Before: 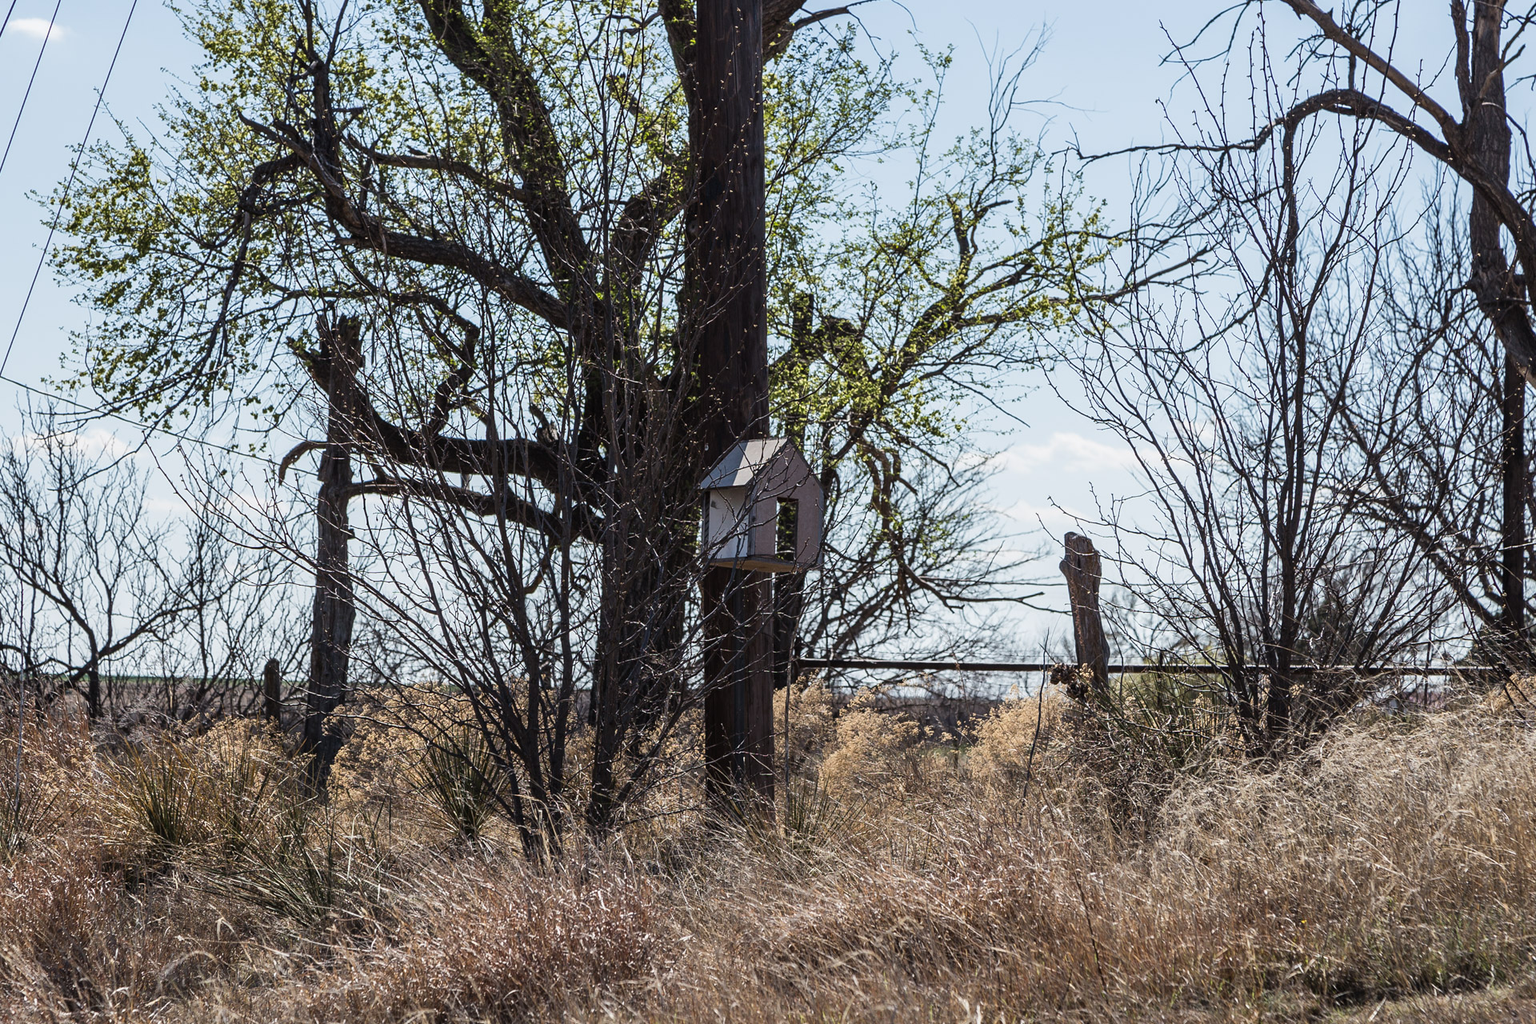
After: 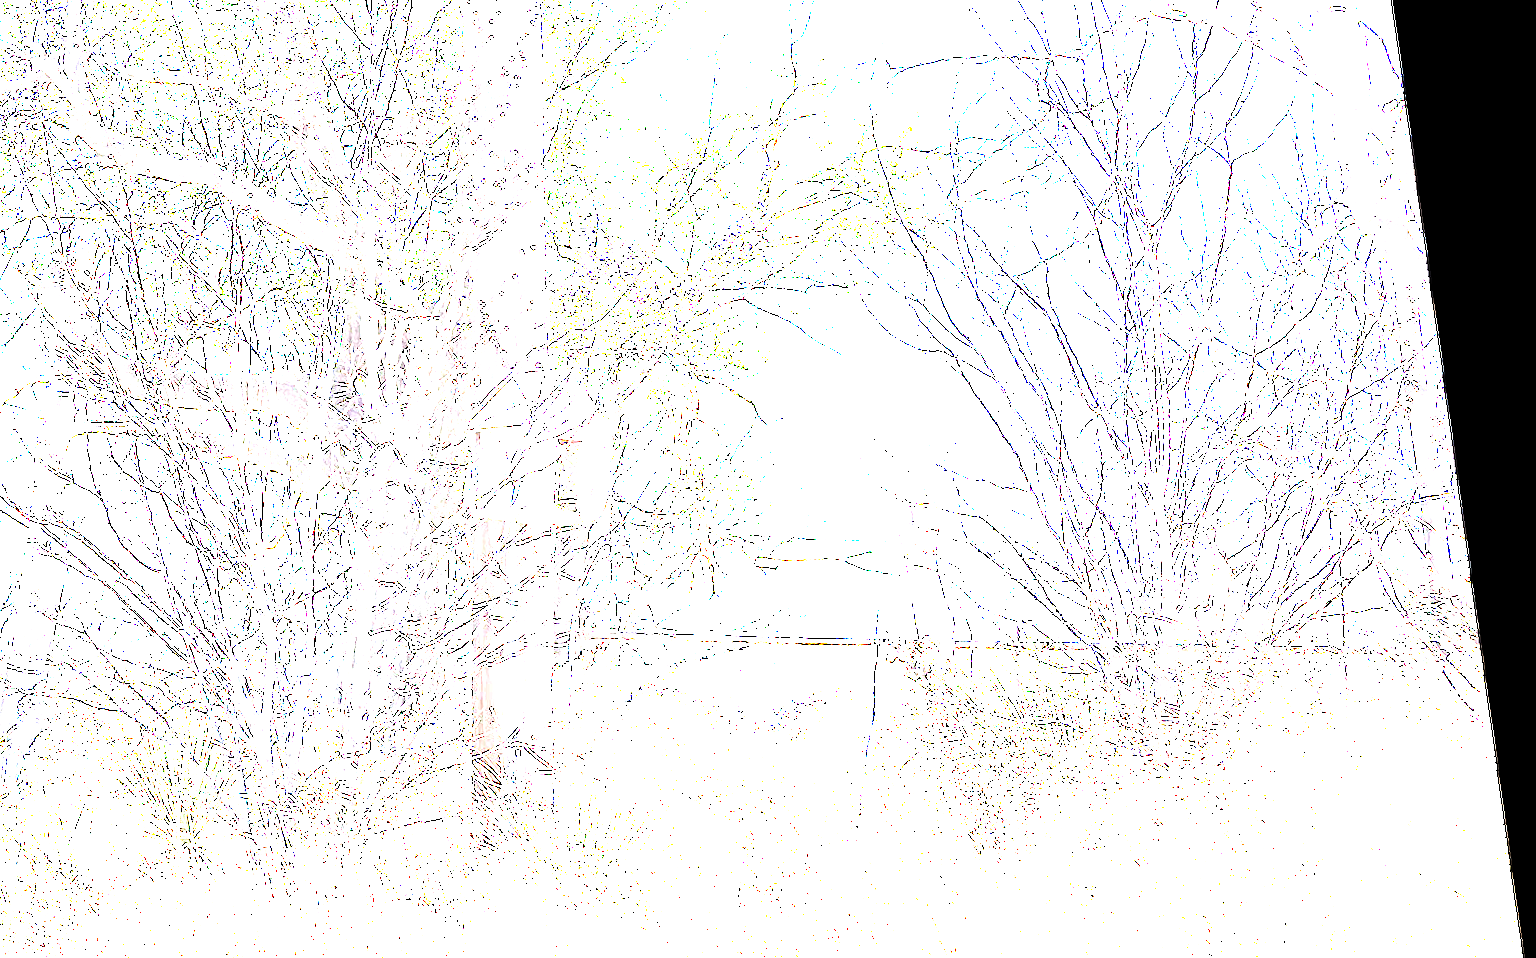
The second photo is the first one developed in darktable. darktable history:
crop and rotate: left 20.74%, top 7.912%, right 0.375%, bottom 13.378%
exposure: exposure 8 EV, compensate highlight preservation false
rotate and perspective: rotation 0.128°, lens shift (vertical) -0.181, lens shift (horizontal) -0.044, shear 0.001, automatic cropping off
